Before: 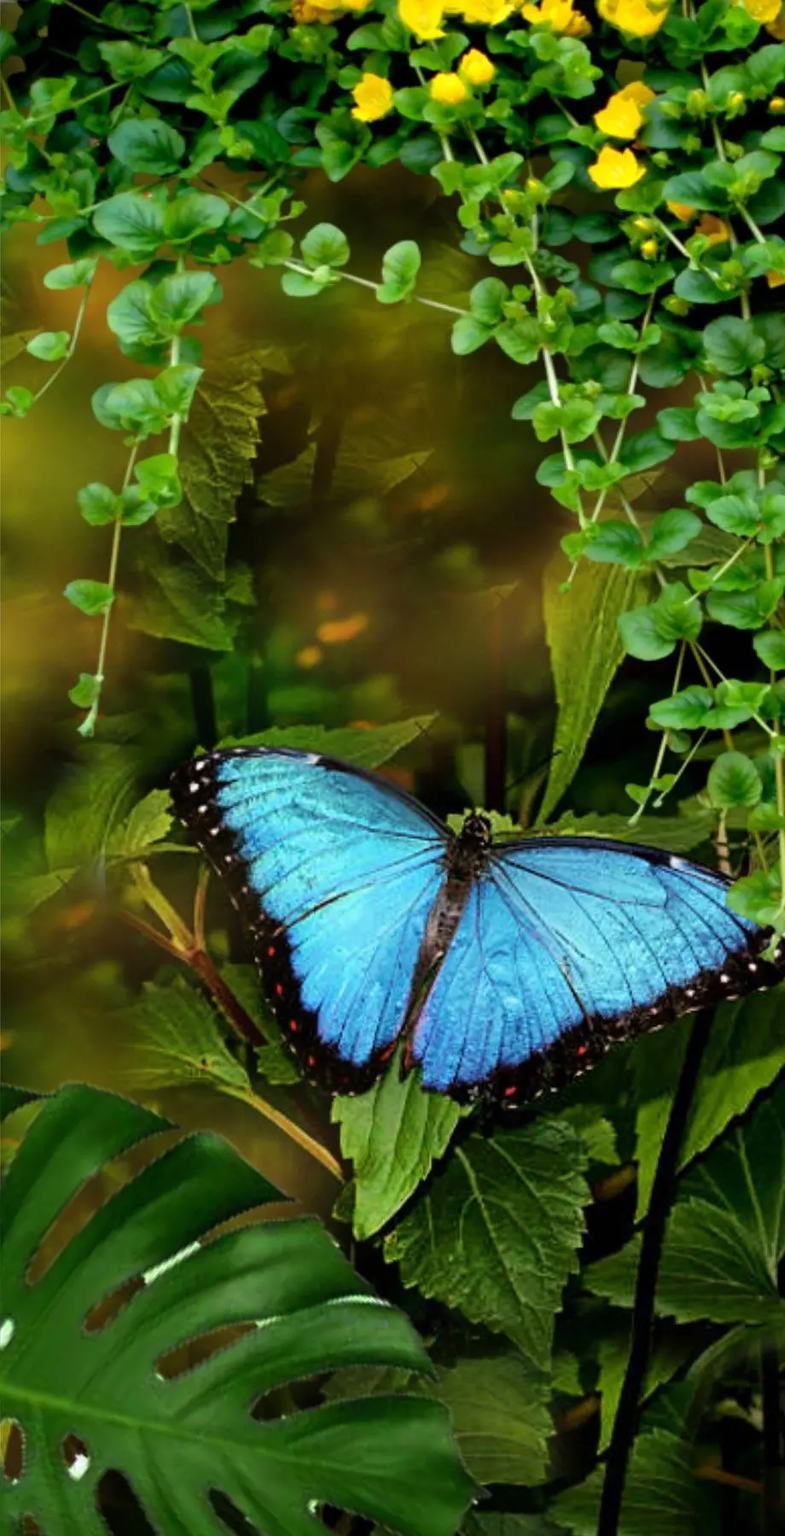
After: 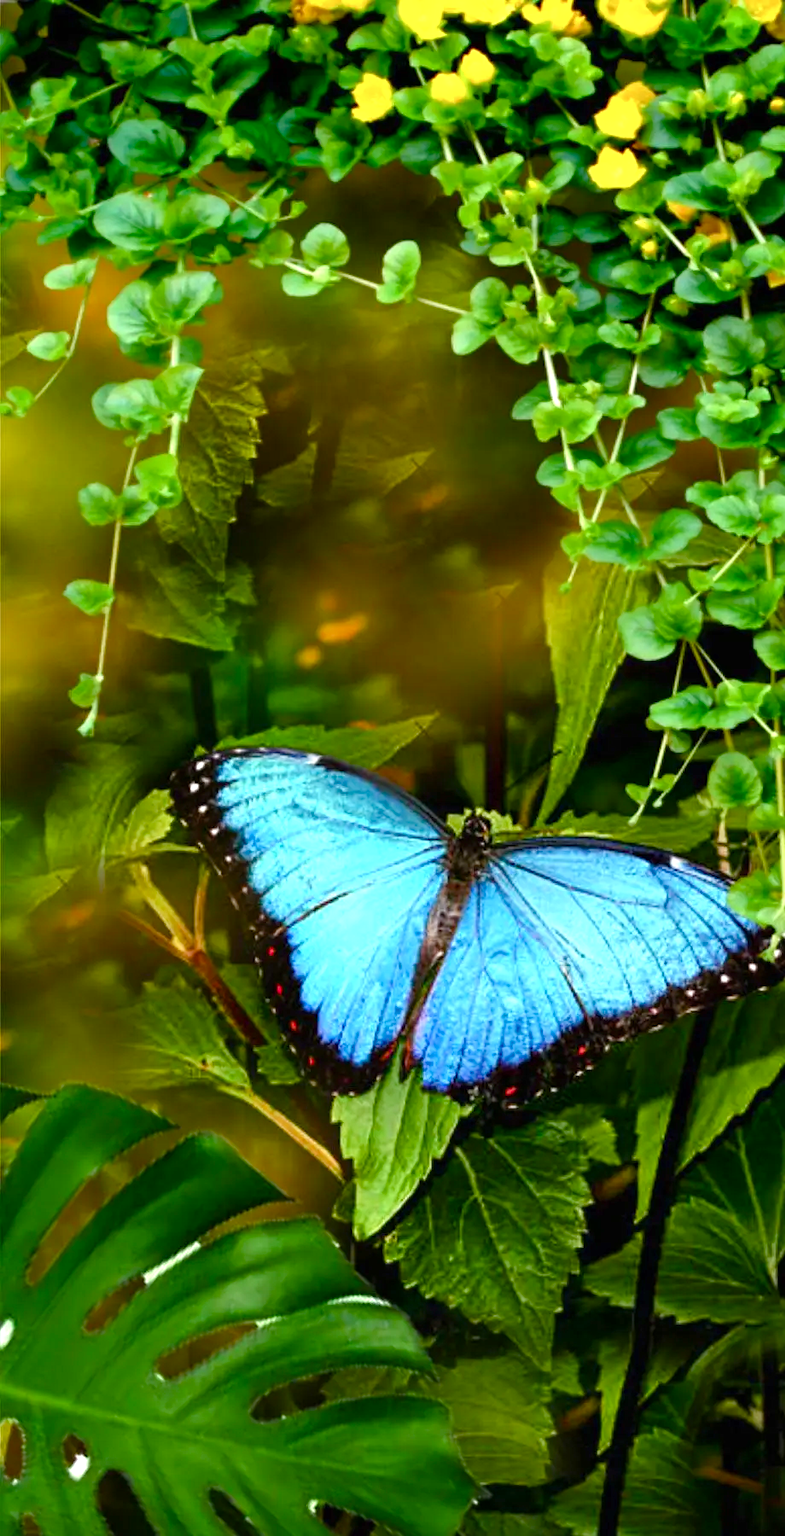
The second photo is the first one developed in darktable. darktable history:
color balance rgb: perceptual saturation grading › global saturation 20%, perceptual saturation grading › highlights -25%, perceptual saturation grading › shadows 50%
exposure: black level correction 0, exposure 0.68 EV, compensate exposure bias true, compensate highlight preservation false
